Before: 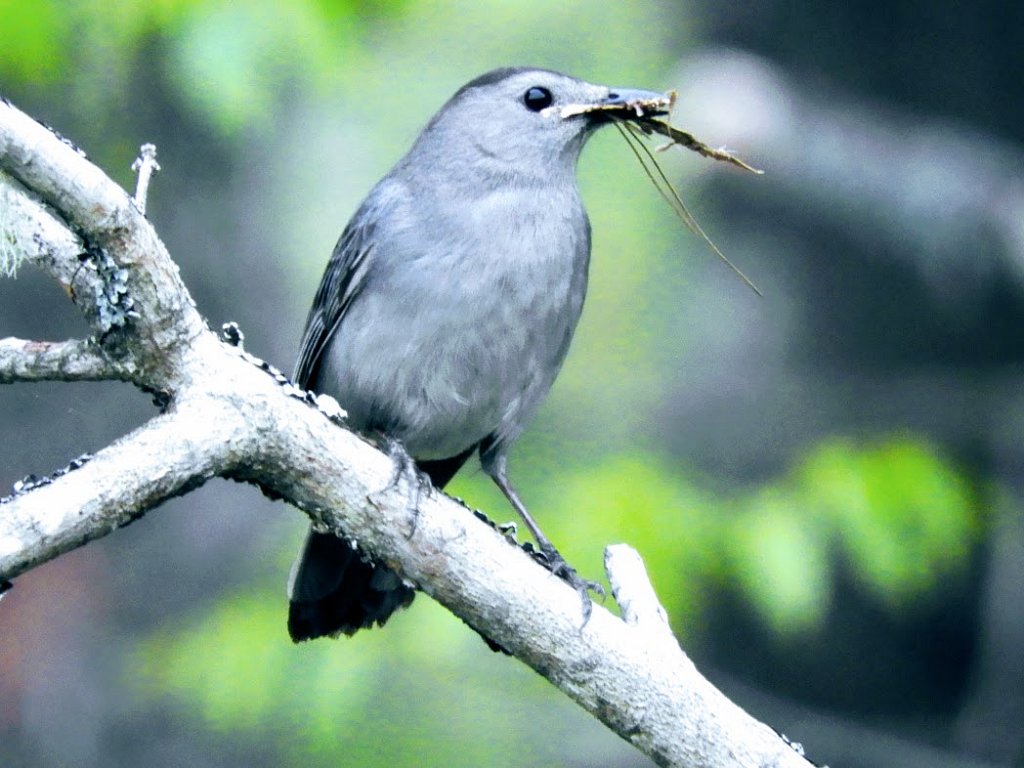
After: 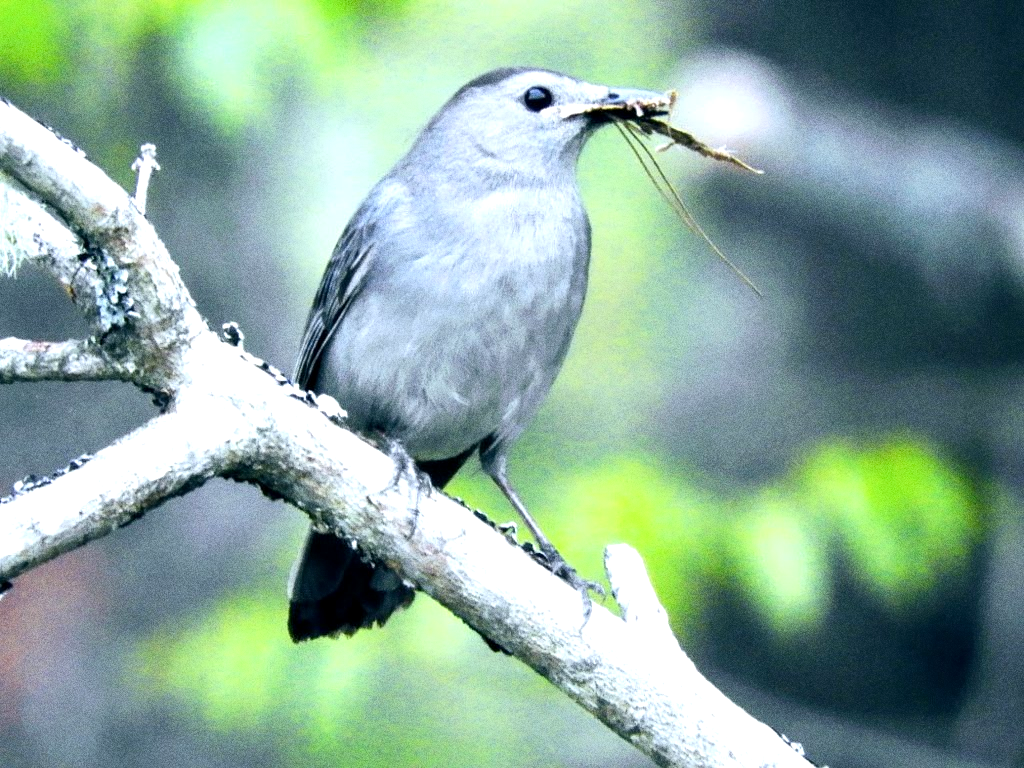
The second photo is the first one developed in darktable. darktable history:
exposure: black level correction 0.001, exposure 0.5 EV, compensate exposure bias true, compensate highlight preservation false
grain: coarseness 0.09 ISO, strength 40%
